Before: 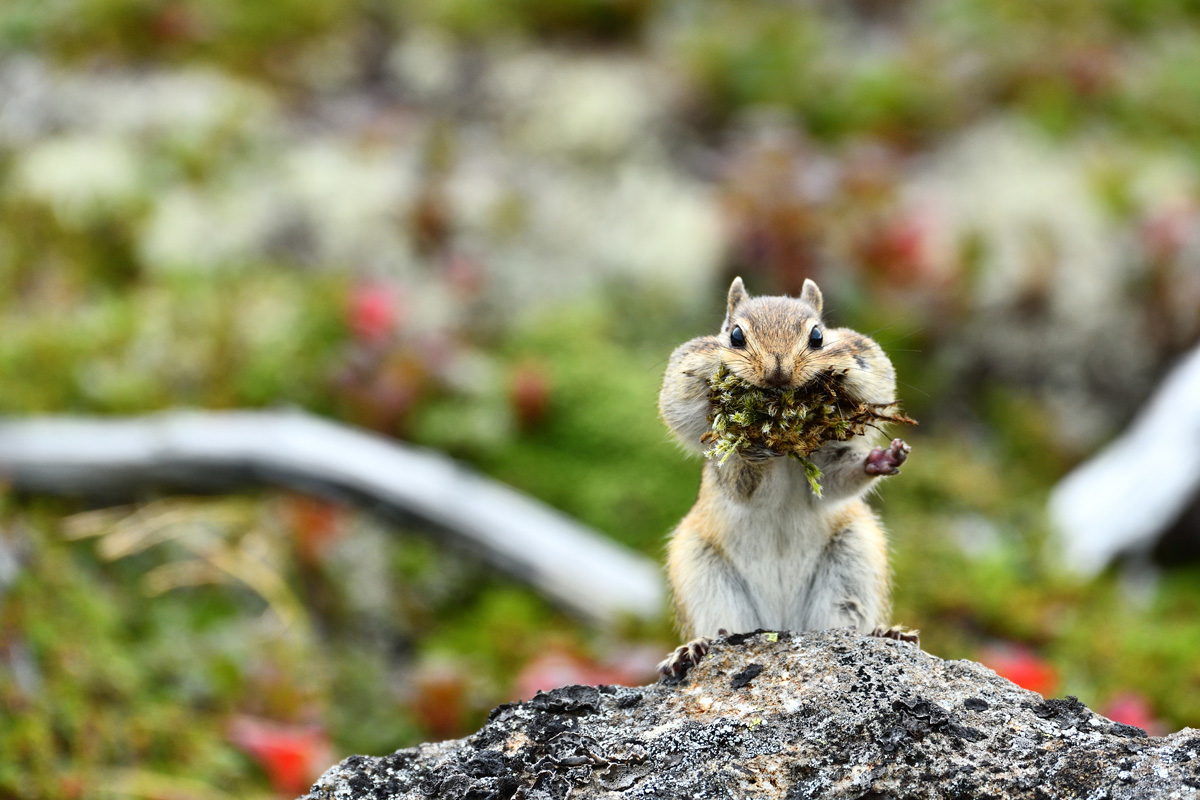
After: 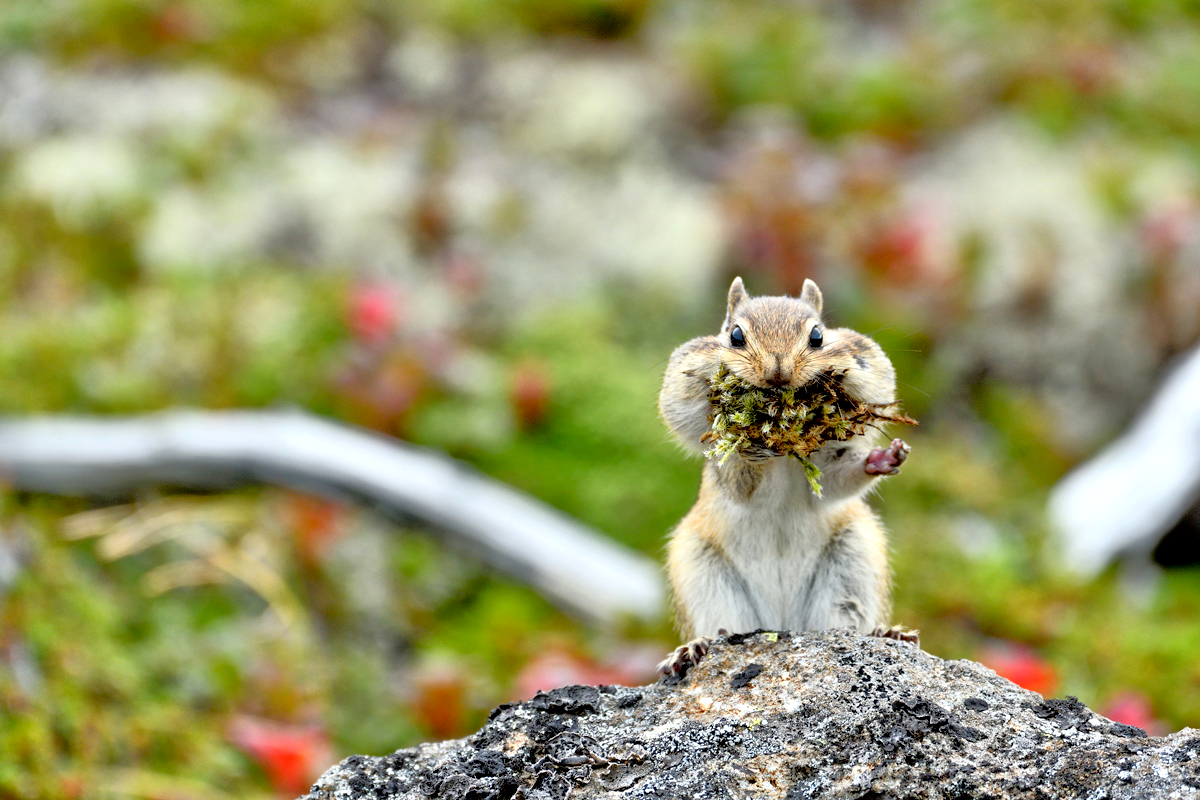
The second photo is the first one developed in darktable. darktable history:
tone equalizer: -7 EV 0.148 EV, -6 EV 0.596 EV, -5 EV 1.11 EV, -4 EV 1.32 EV, -3 EV 1.15 EV, -2 EV 0.6 EV, -1 EV 0.15 EV
exposure: black level correction 0.007, exposure 0.092 EV, compensate highlight preservation false
